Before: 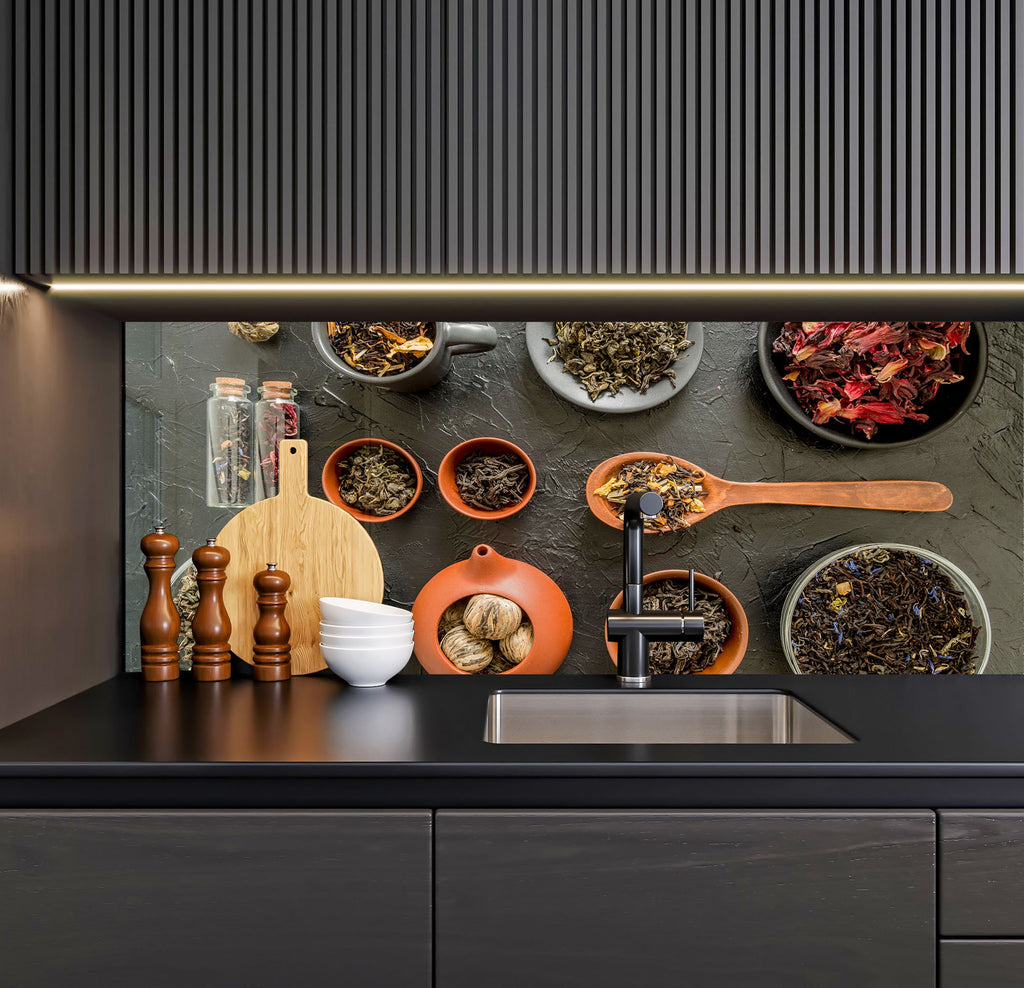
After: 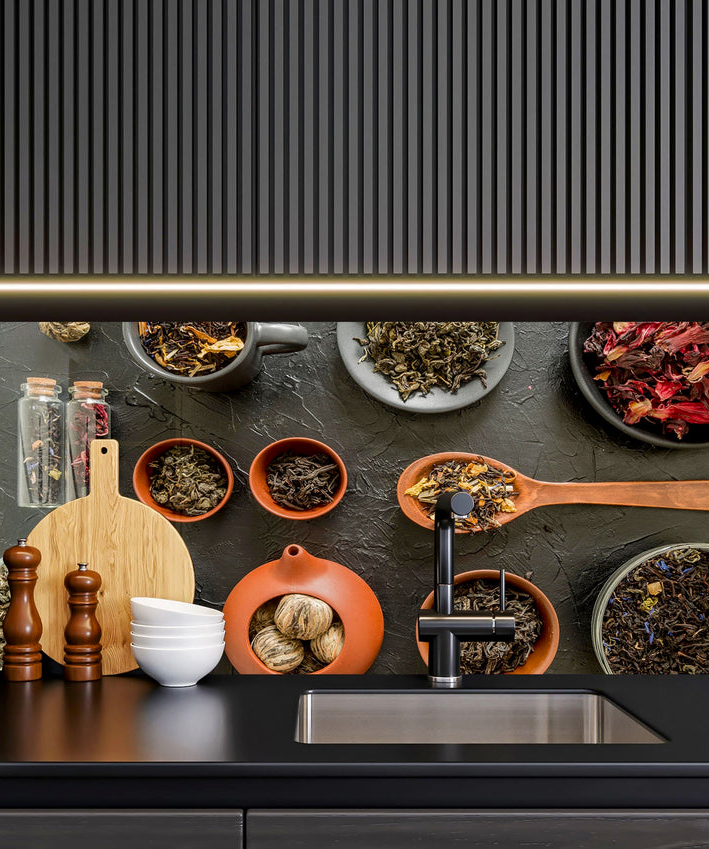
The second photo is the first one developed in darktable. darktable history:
contrast brightness saturation: contrast 0.03, brightness -0.04
crop: left 18.479%, right 12.2%, bottom 13.971%
